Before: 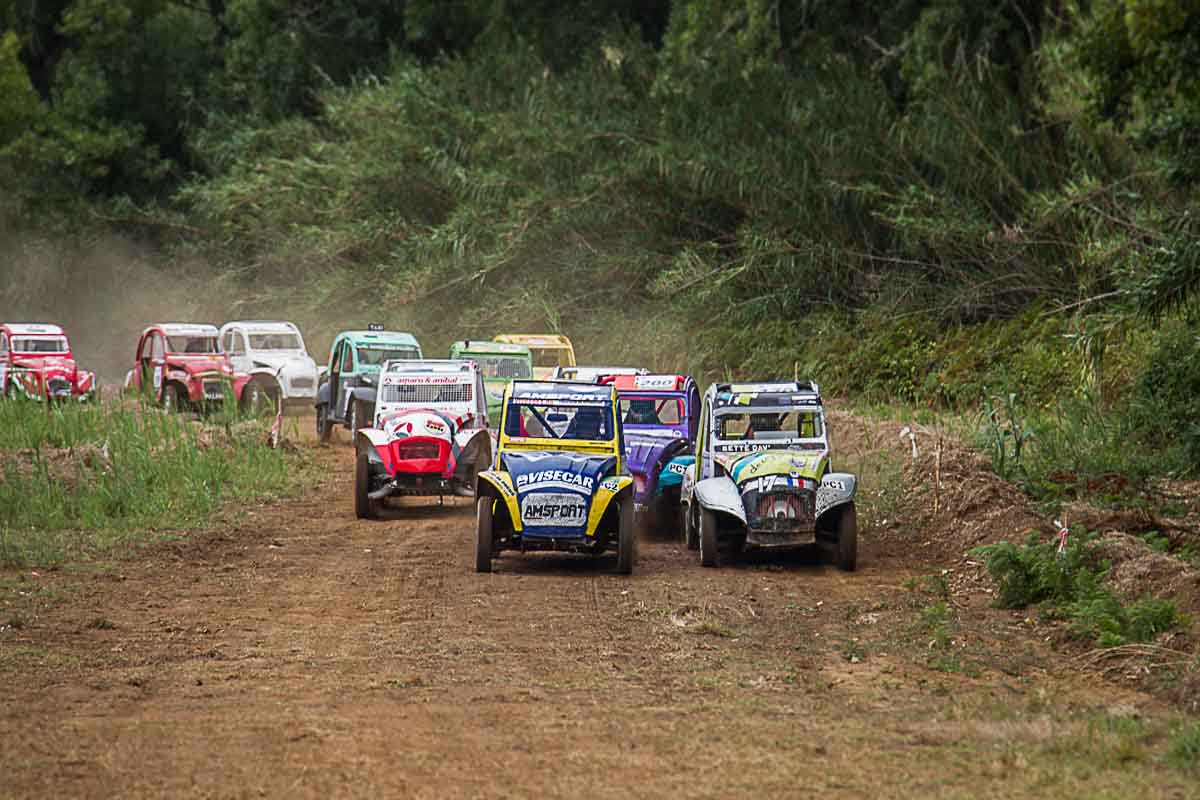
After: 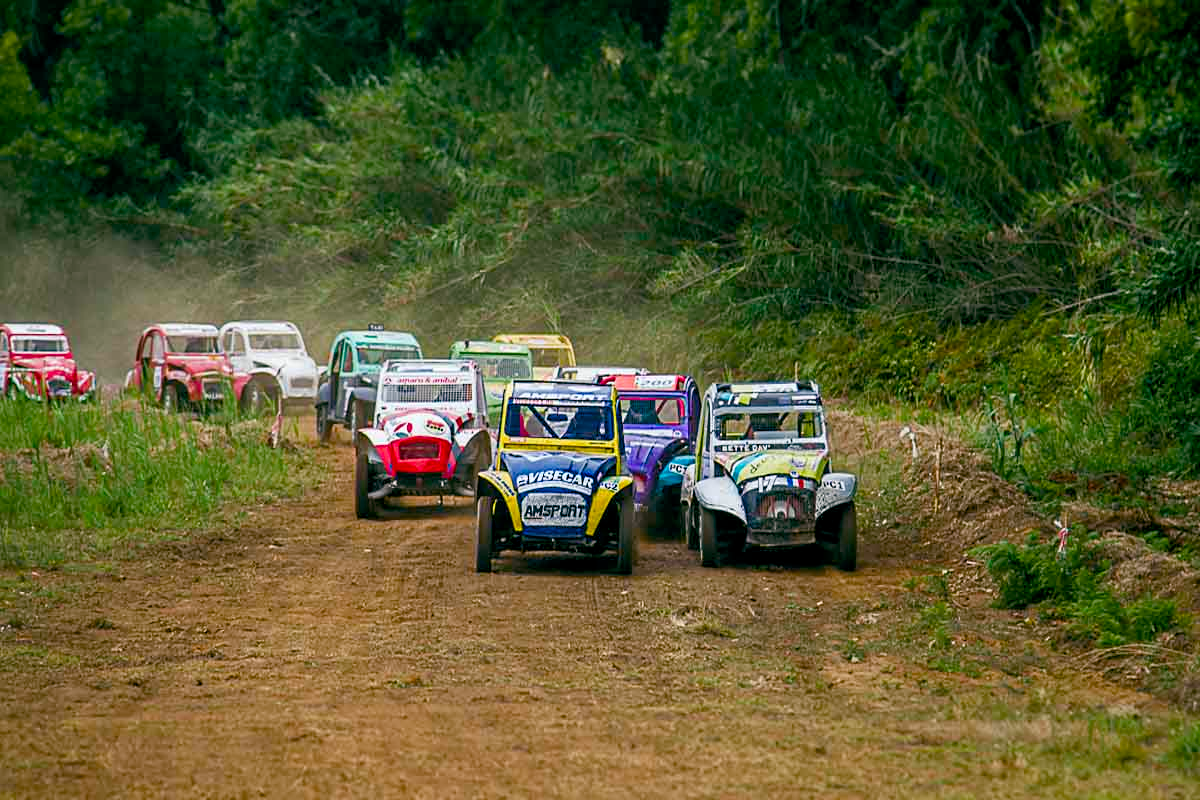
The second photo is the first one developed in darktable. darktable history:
color balance rgb: shadows lift › chroma 2.028%, shadows lift › hue 214.52°, global offset › luminance -0.314%, global offset › chroma 0.118%, global offset › hue 163.15°, perceptual saturation grading › global saturation 20.957%, perceptual saturation grading › highlights -19.78%, perceptual saturation grading › shadows 29.947%, global vibrance 24.772%
